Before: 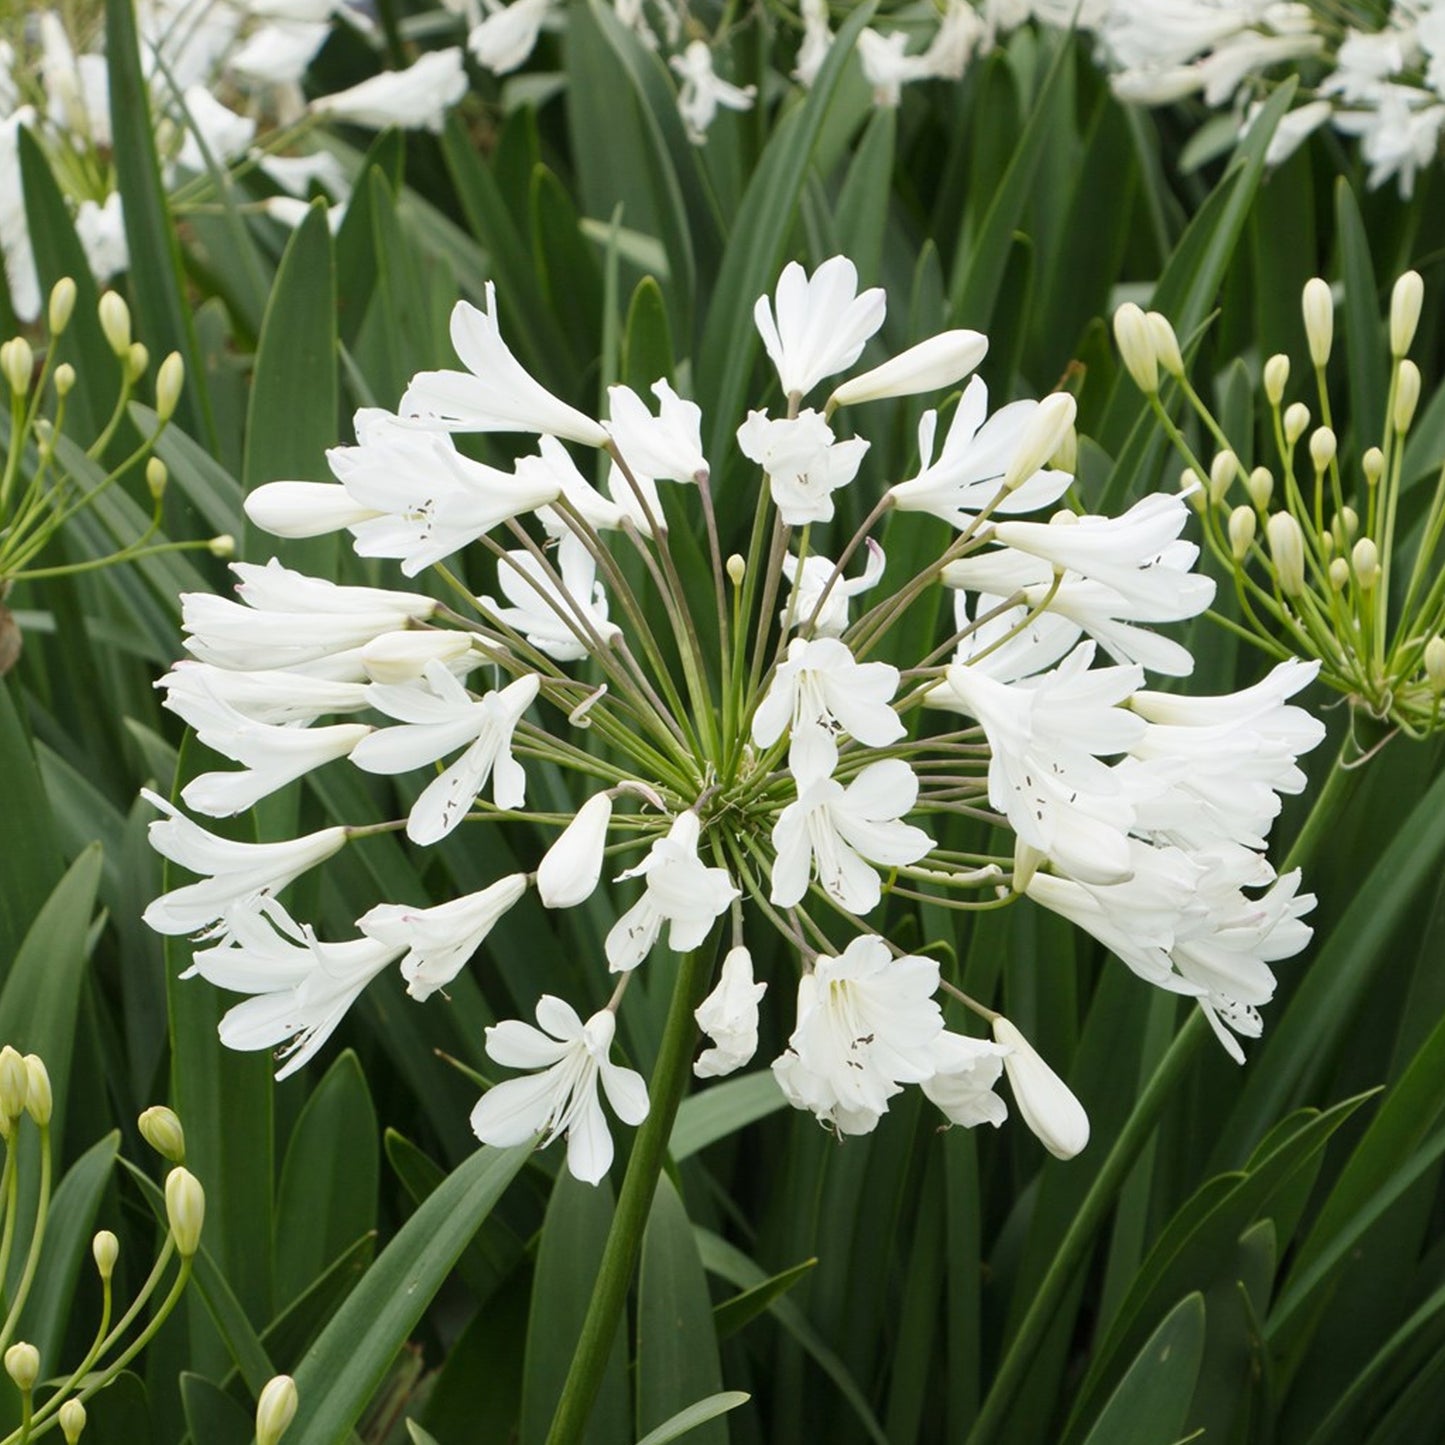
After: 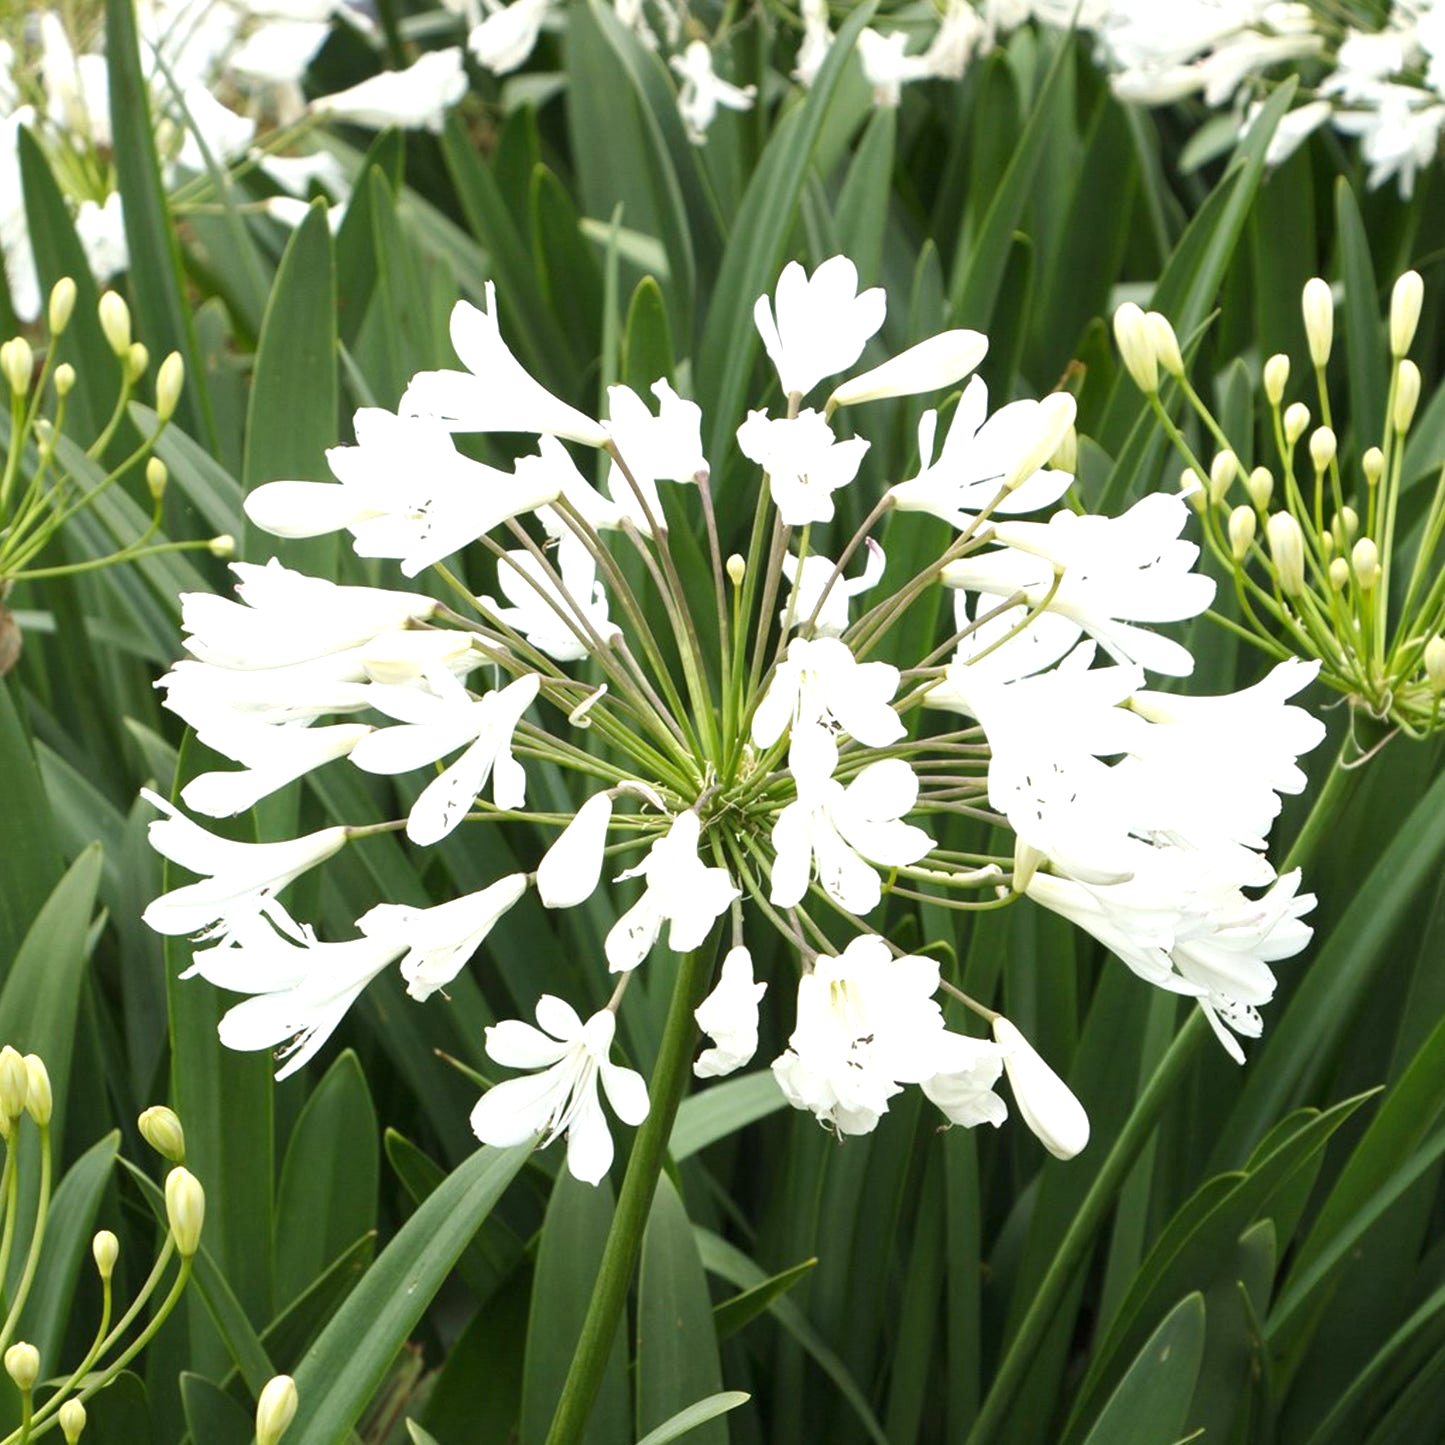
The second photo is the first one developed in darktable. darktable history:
exposure: exposure 0.649 EV, compensate exposure bias true, compensate highlight preservation false
